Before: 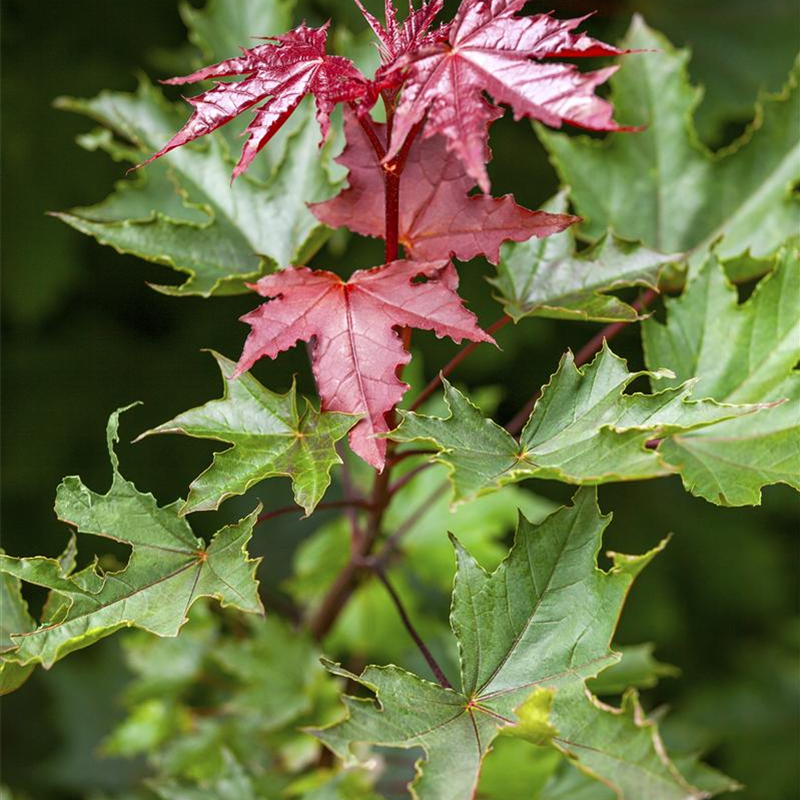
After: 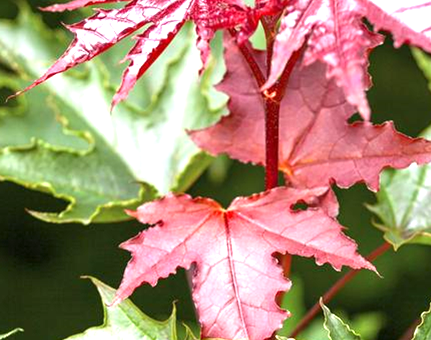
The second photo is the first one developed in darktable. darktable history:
exposure: exposure 0.941 EV, compensate highlight preservation false
crop: left 15.015%, top 9.171%, right 30.995%, bottom 48.318%
